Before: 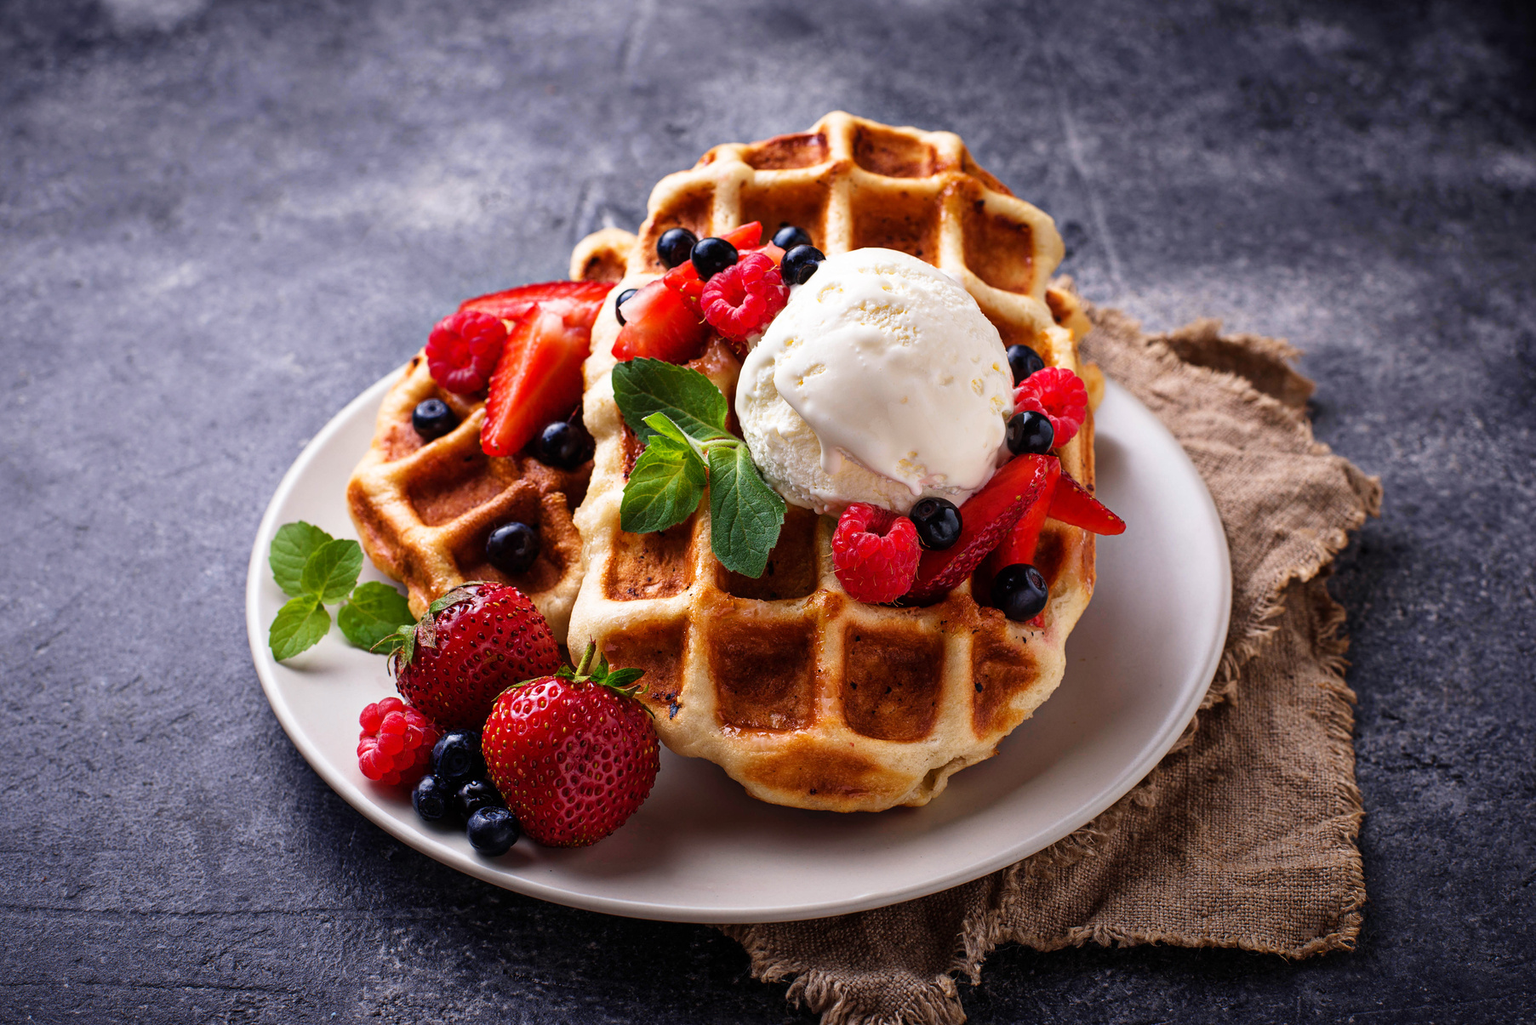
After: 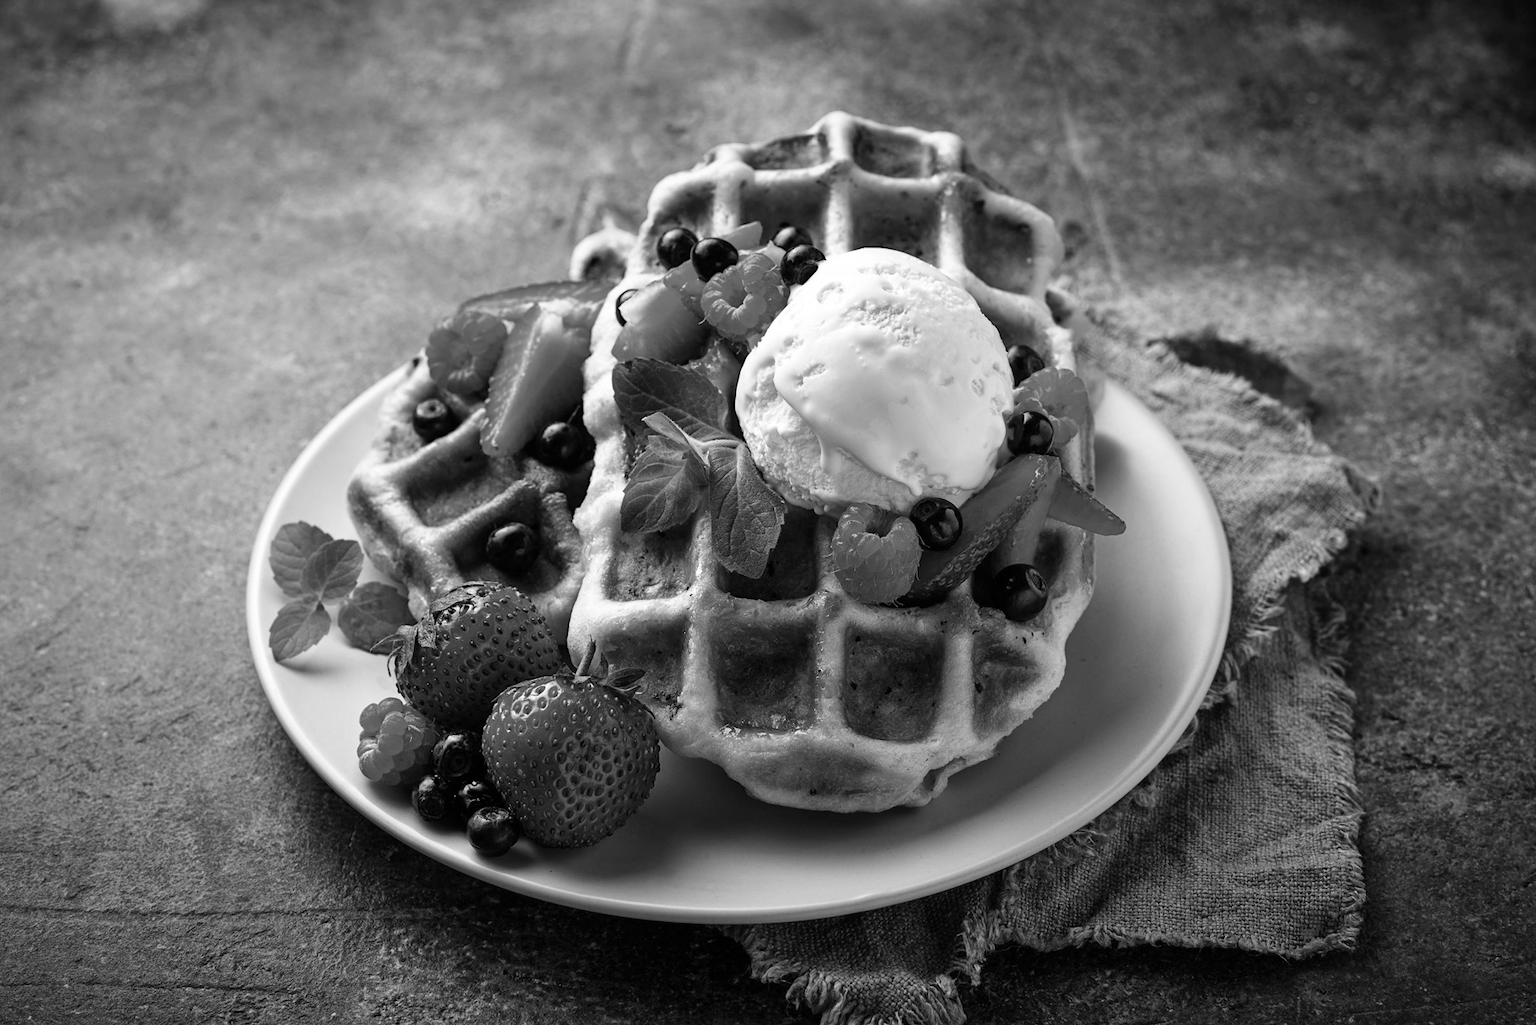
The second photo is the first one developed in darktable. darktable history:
color calibration: output gray [0.22, 0.42, 0.37, 0], illuminant same as pipeline (D50), adaptation none (bypass), x 0.333, y 0.334, temperature 5018.03 K
